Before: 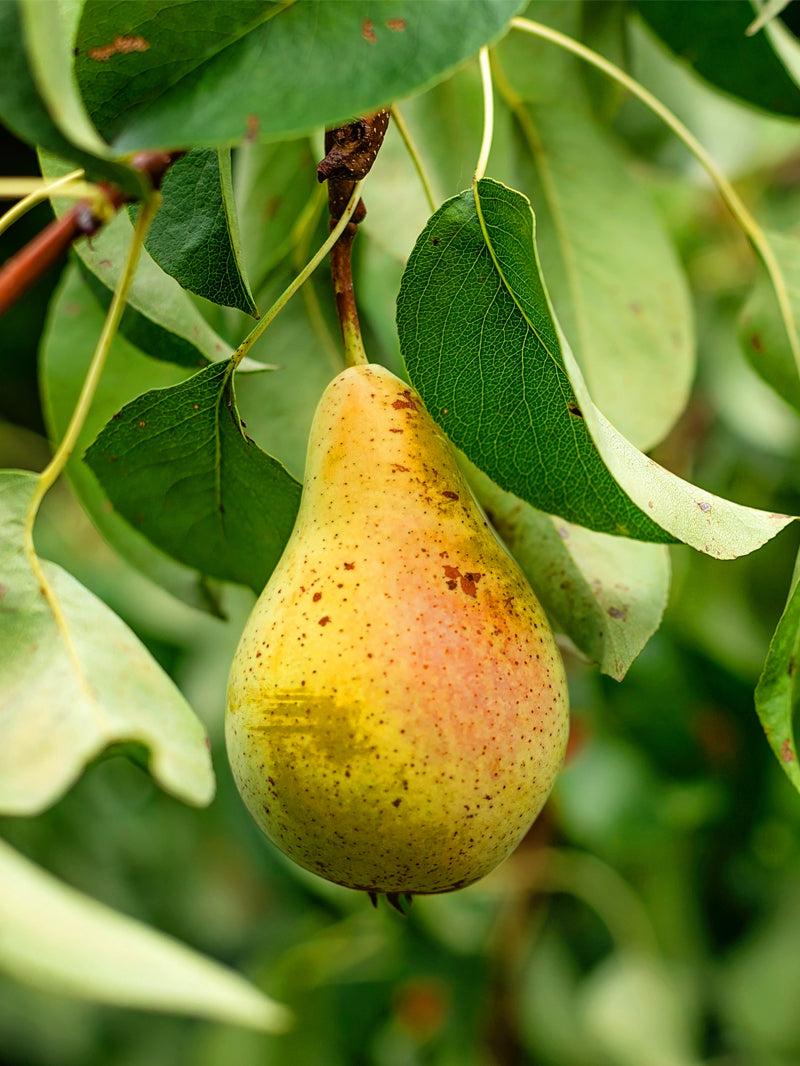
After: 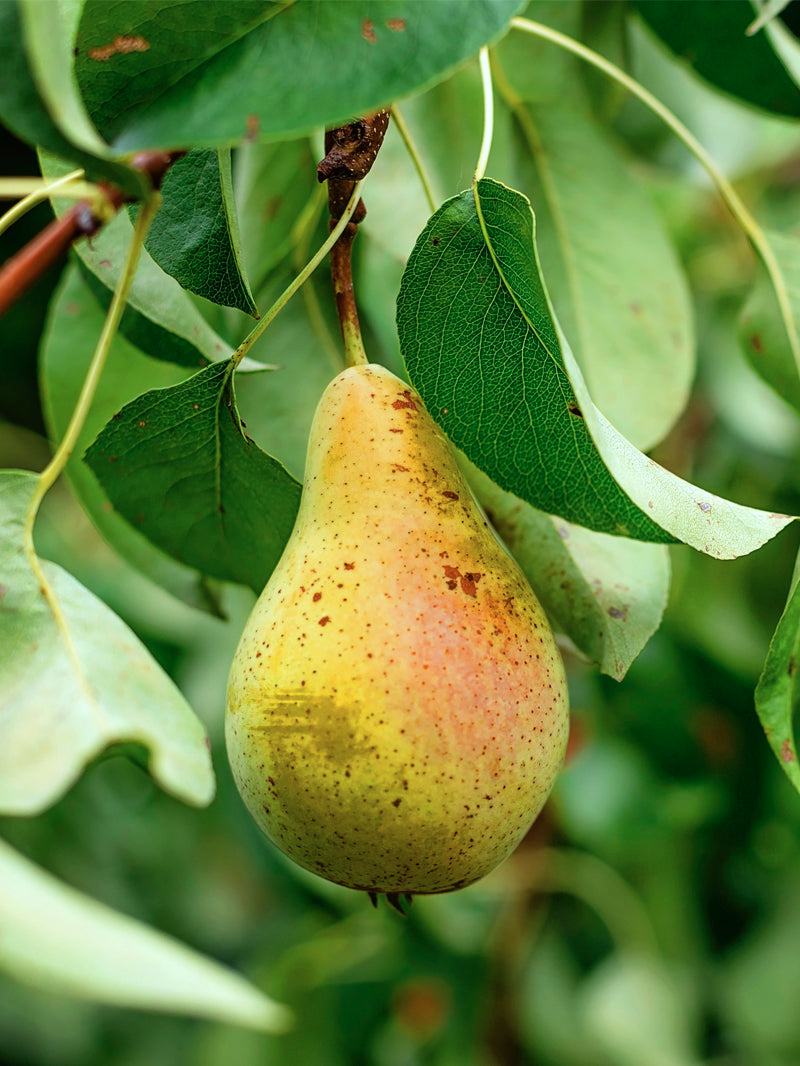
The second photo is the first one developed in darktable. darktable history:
color calibration: x 0.37, y 0.377, temperature 4294.78 K
